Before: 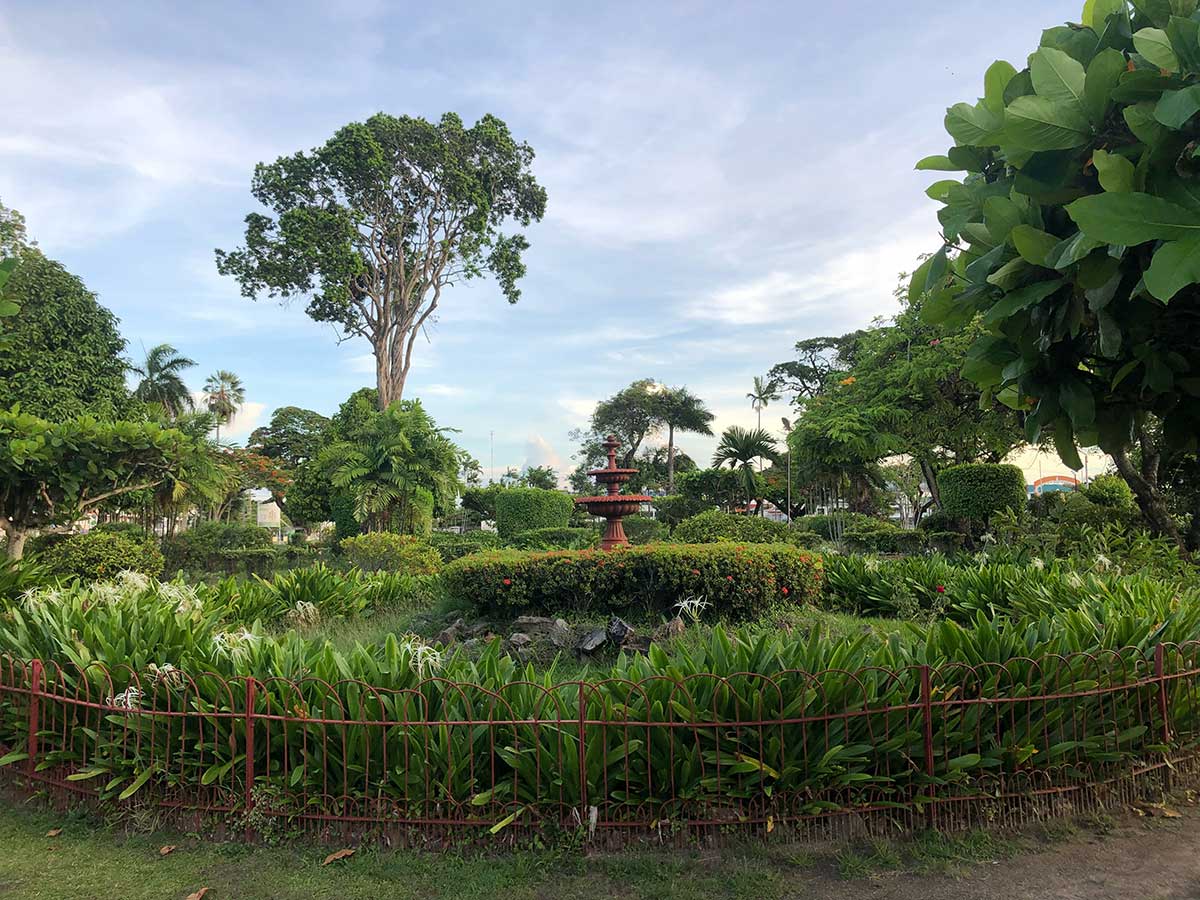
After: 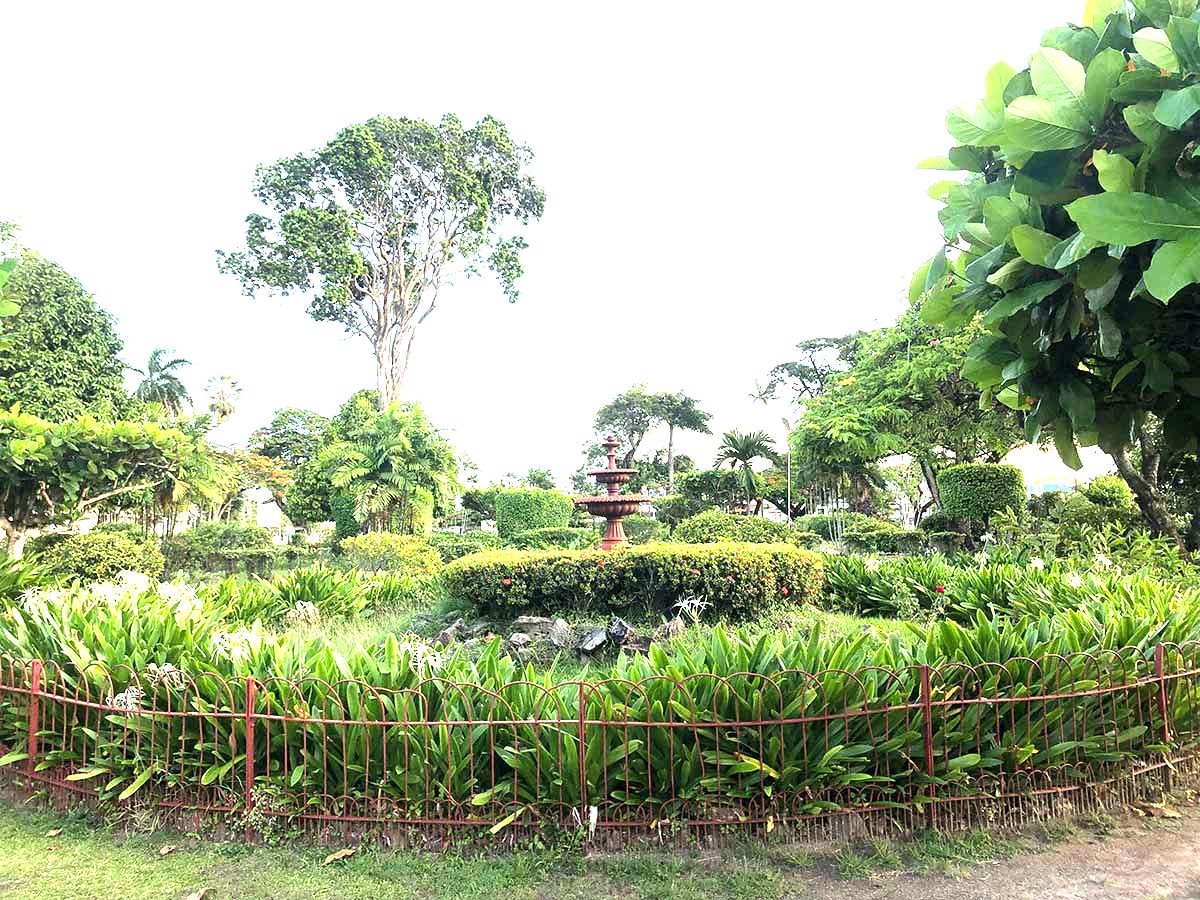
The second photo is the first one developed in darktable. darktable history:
white balance: red 0.983, blue 1.036
exposure: exposure 2 EV, compensate exposure bias true, compensate highlight preservation false
tone equalizer: -8 EV -0.417 EV, -7 EV -0.389 EV, -6 EV -0.333 EV, -5 EV -0.222 EV, -3 EV 0.222 EV, -2 EV 0.333 EV, -1 EV 0.389 EV, +0 EV 0.417 EV, edges refinement/feathering 500, mask exposure compensation -1.57 EV, preserve details no
